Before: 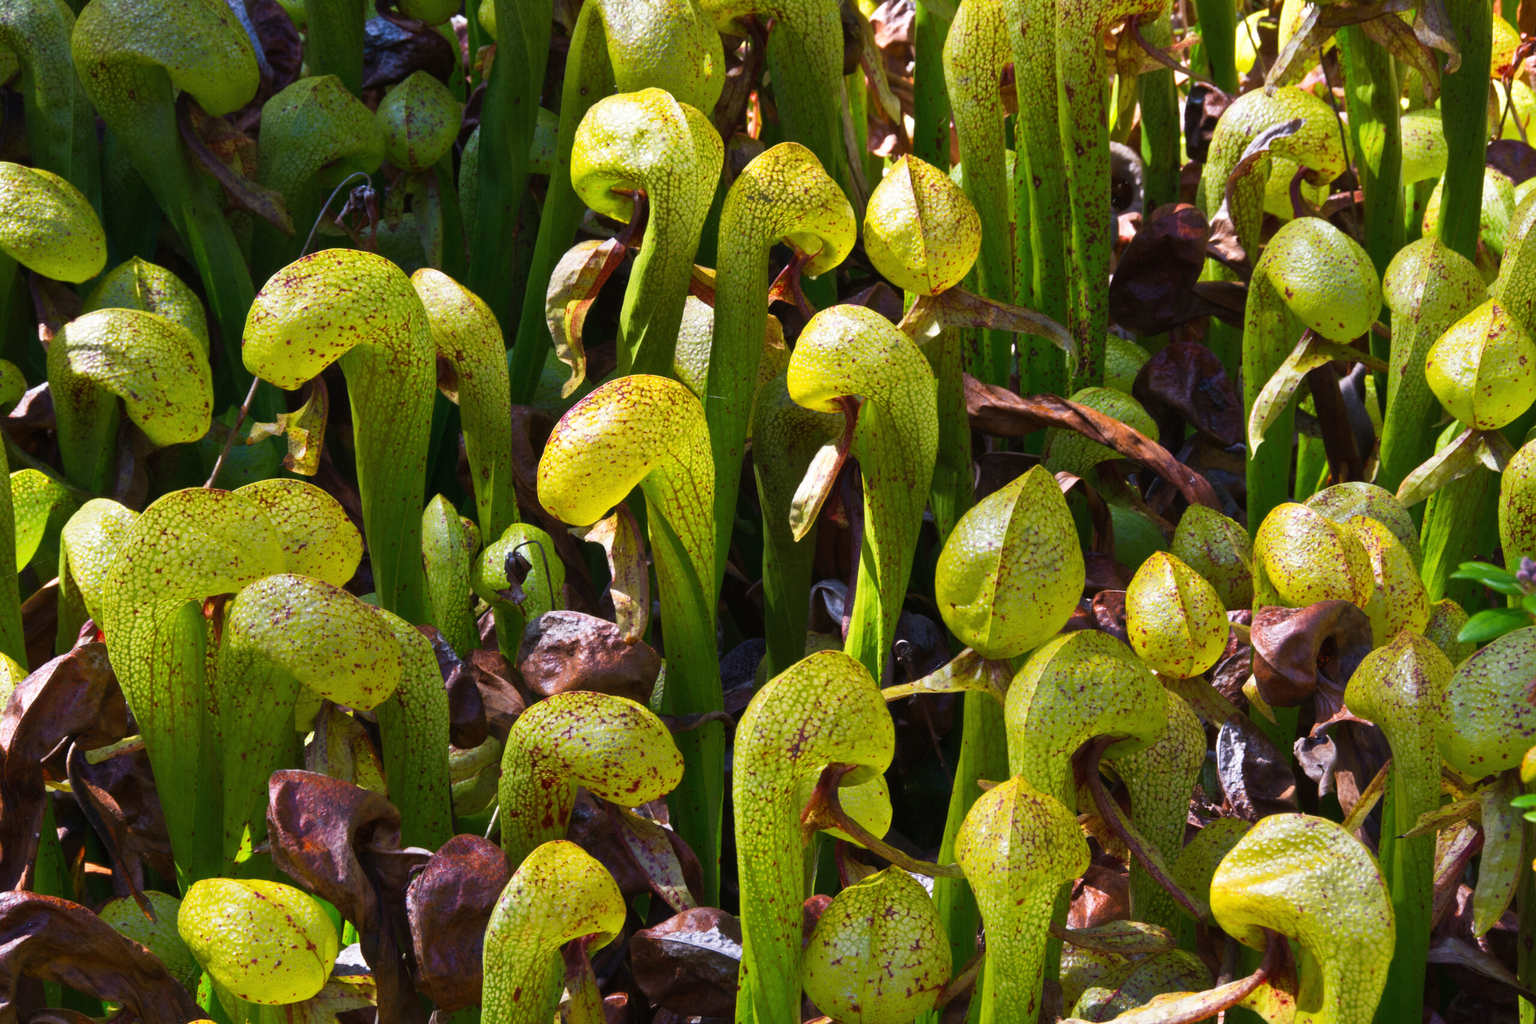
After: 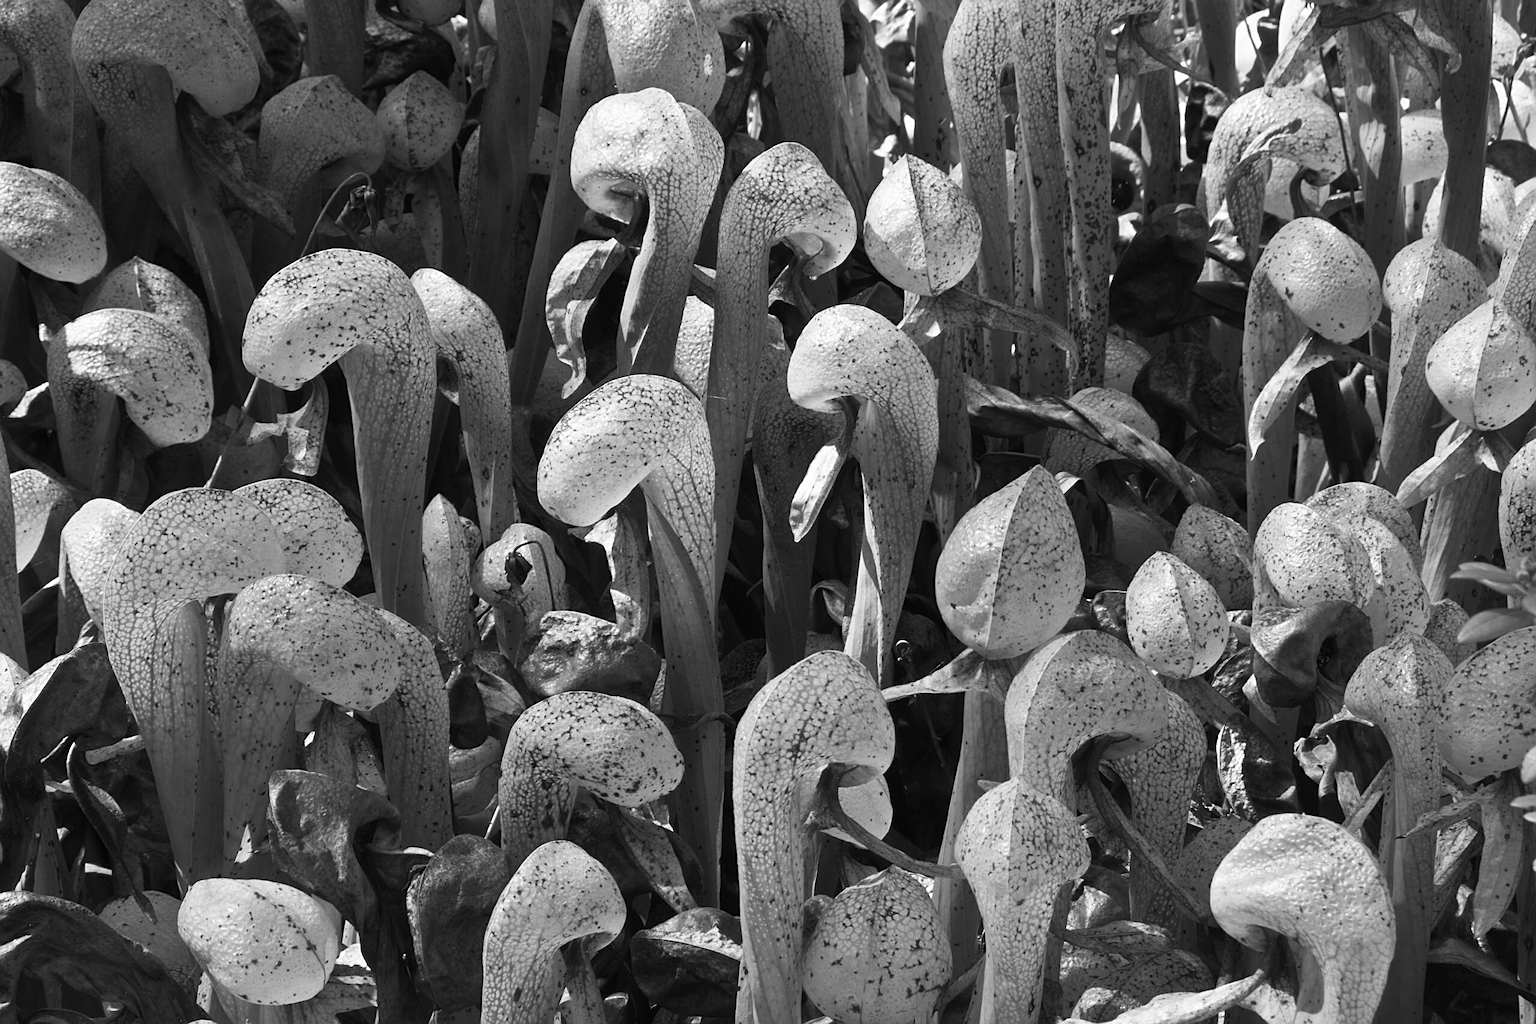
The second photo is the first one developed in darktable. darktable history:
monochrome: a 2.21, b -1.33, size 2.2
sharpen: on, module defaults
